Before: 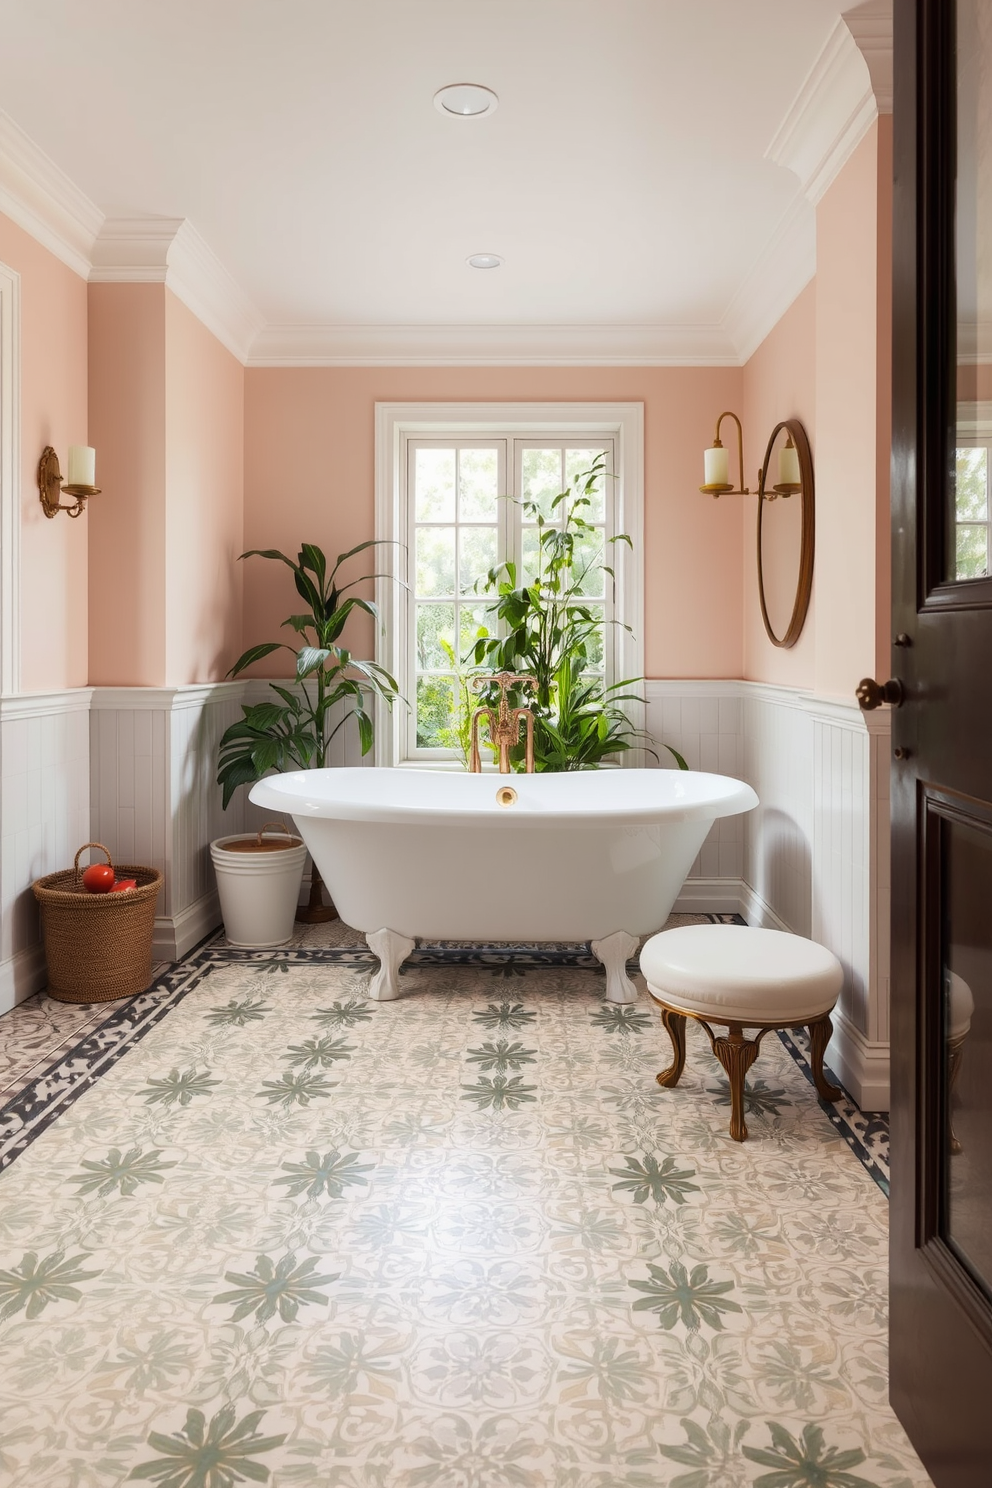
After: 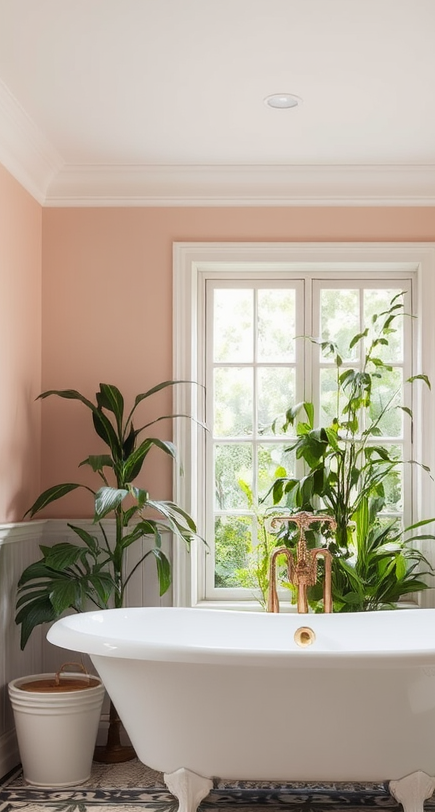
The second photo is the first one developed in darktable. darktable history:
crop: left 20.394%, top 10.775%, right 35.694%, bottom 34.594%
